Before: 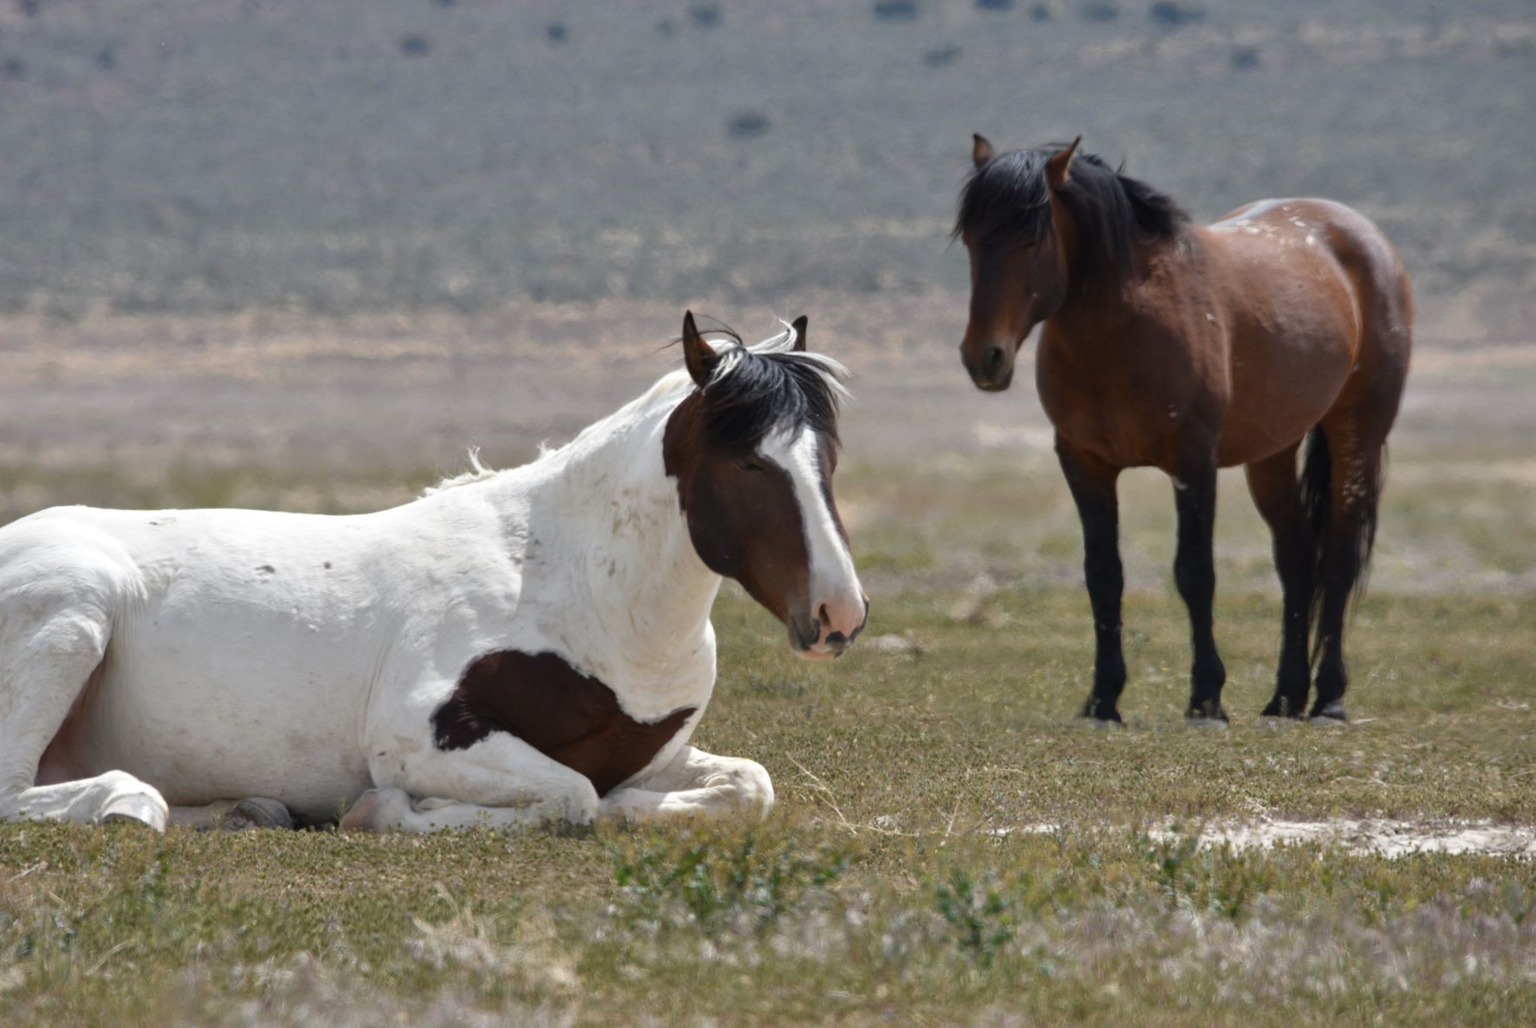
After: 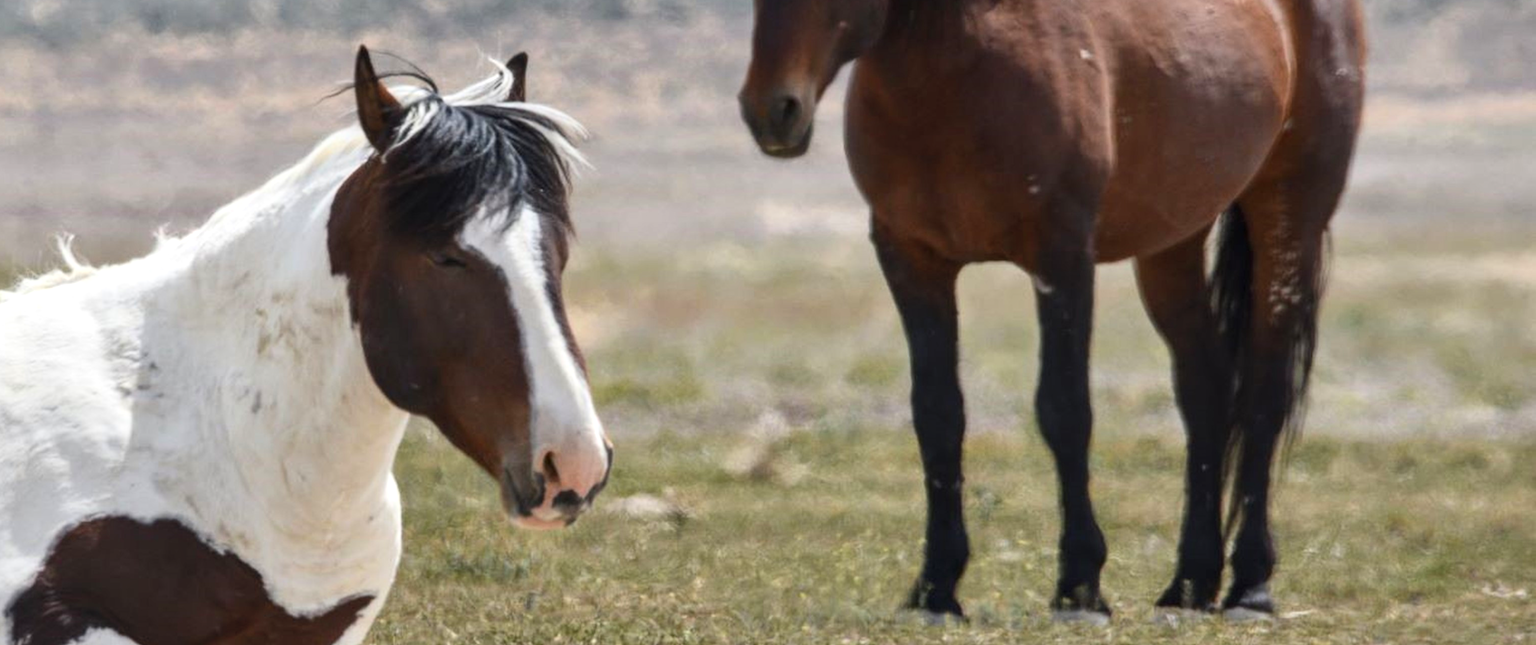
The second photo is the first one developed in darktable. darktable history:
local contrast: on, module defaults
contrast brightness saturation: contrast 0.205, brightness 0.164, saturation 0.217
crop and rotate: left 27.79%, top 27.056%, bottom 27.615%
